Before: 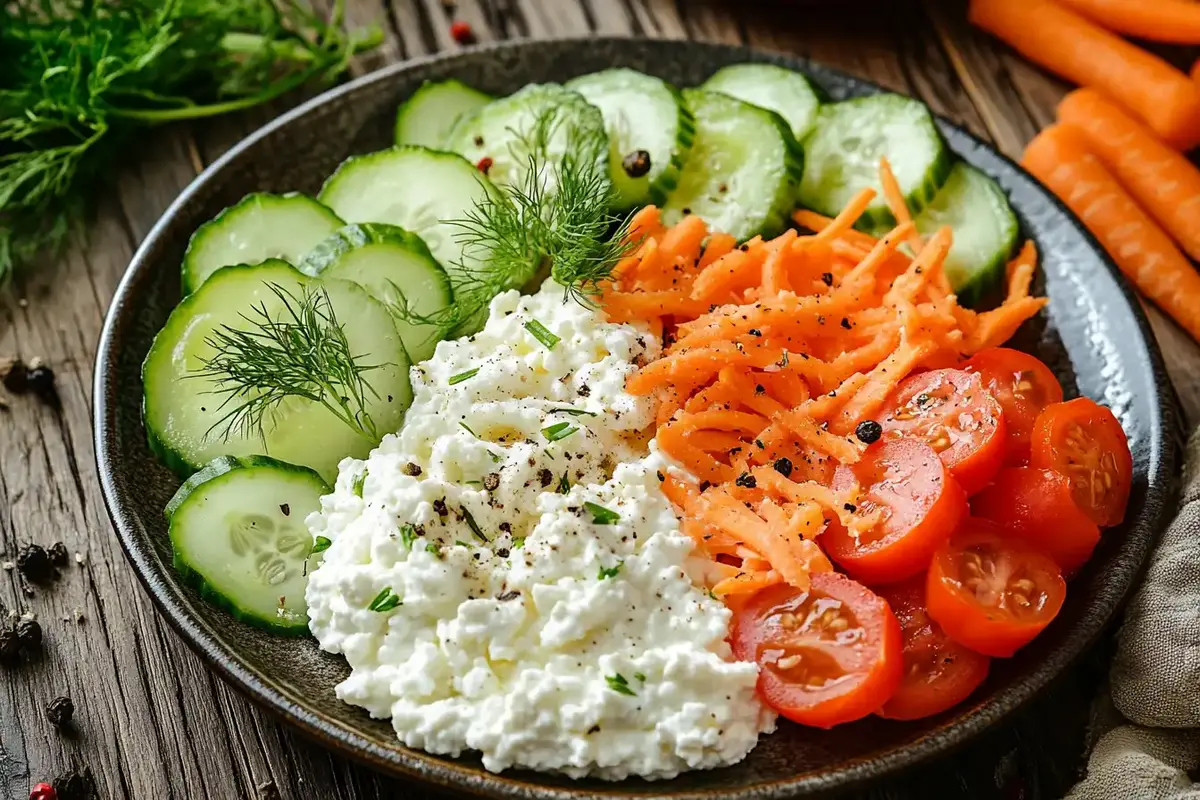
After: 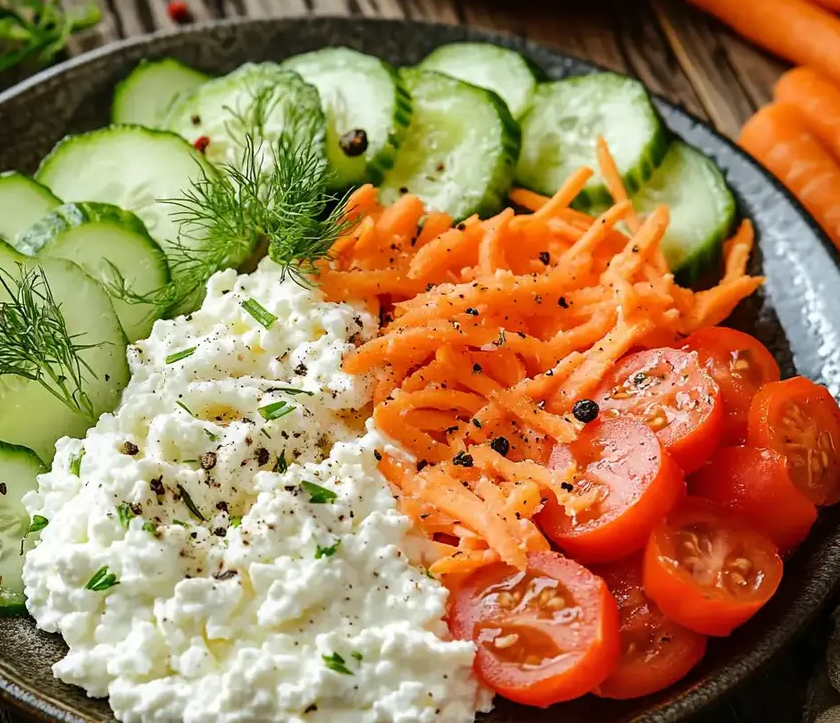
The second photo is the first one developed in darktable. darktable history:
crop and rotate: left 23.623%, top 2.701%, right 6.31%, bottom 6.816%
shadows and highlights: radius 267.53, highlights color adjustment 39.22%, soften with gaussian
